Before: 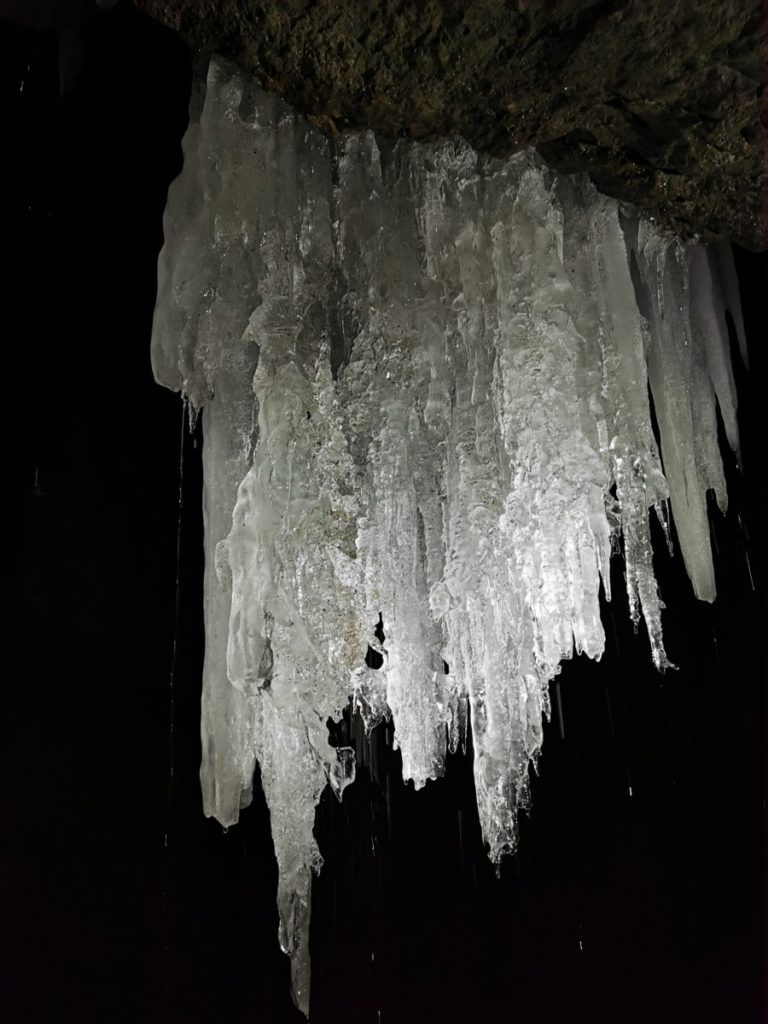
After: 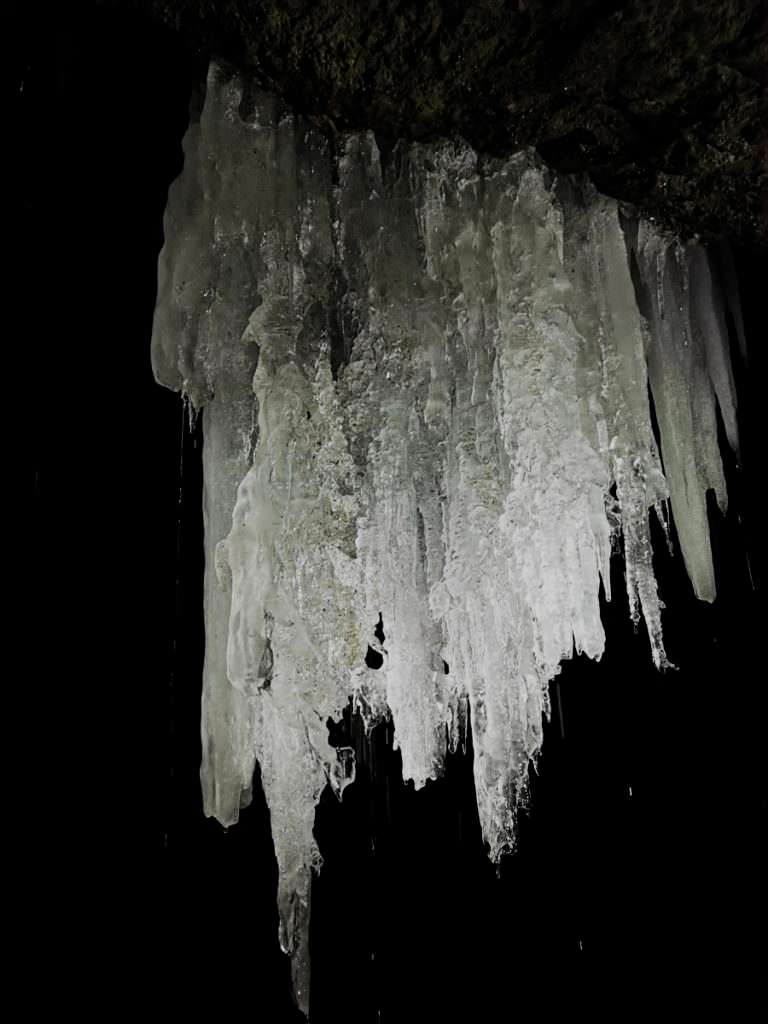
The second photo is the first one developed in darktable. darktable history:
filmic rgb: middle gray luminance 29.01%, black relative exposure -10.24 EV, white relative exposure 5.47 EV, target black luminance 0%, hardness 3.95, latitude 1.64%, contrast 1.122, highlights saturation mix 5.56%, shadows ↔ highlights balance 15.78%, color science v5 (2021), iterations of high-quality reconstruction 0, contrast in shadows safe, contrast in highlights safe
